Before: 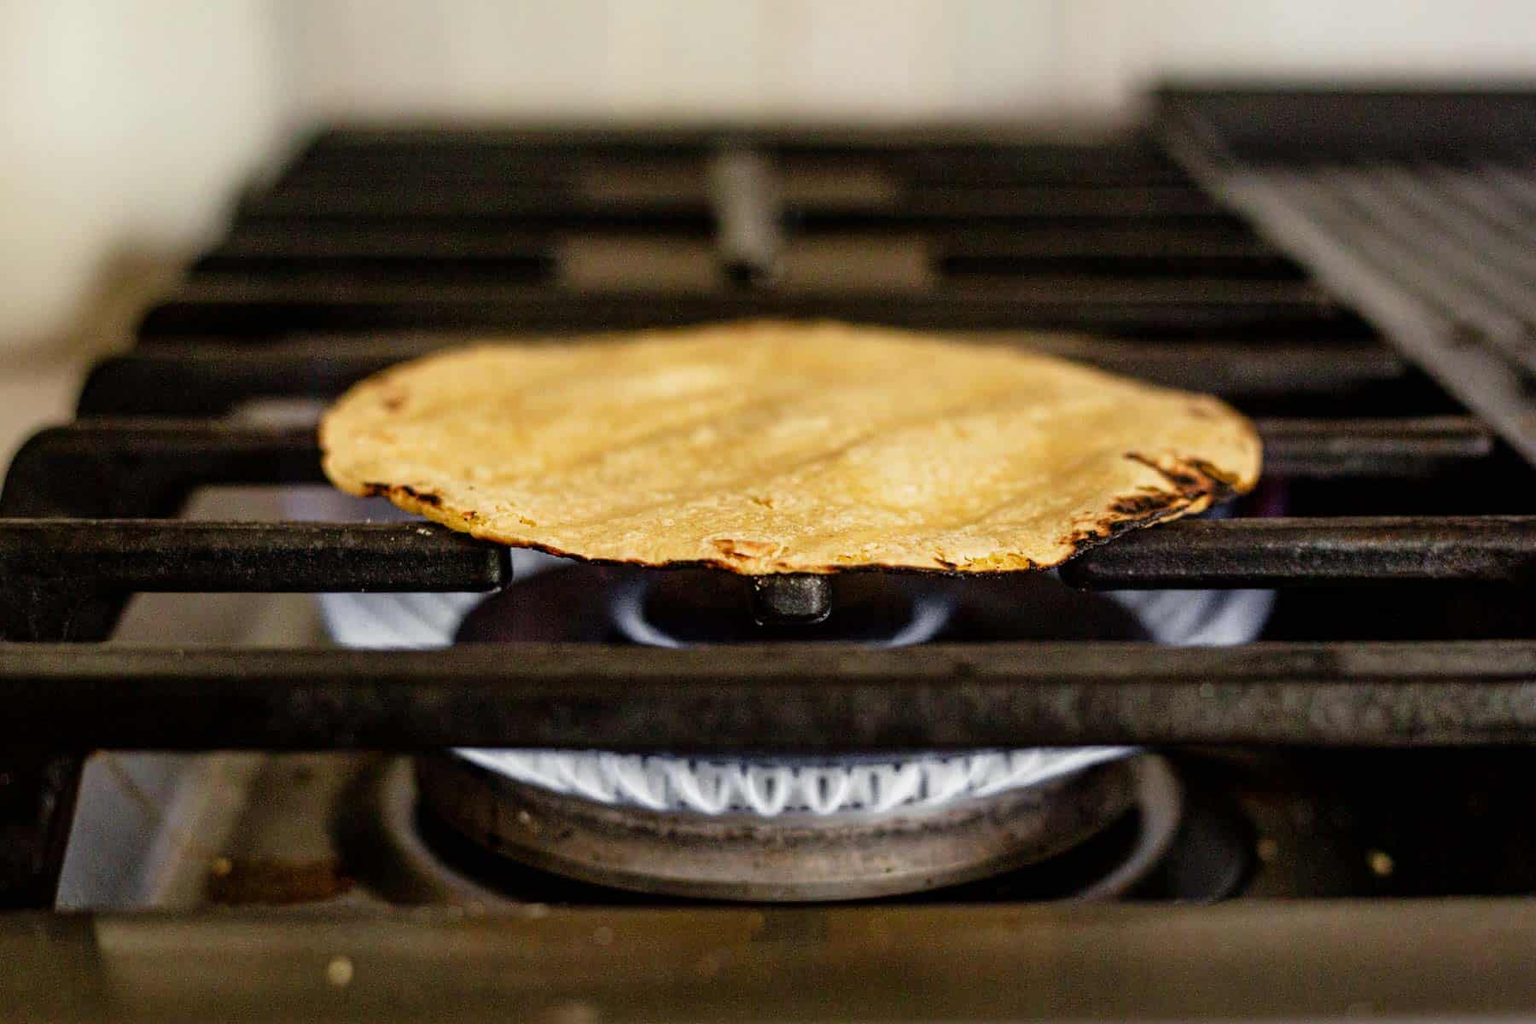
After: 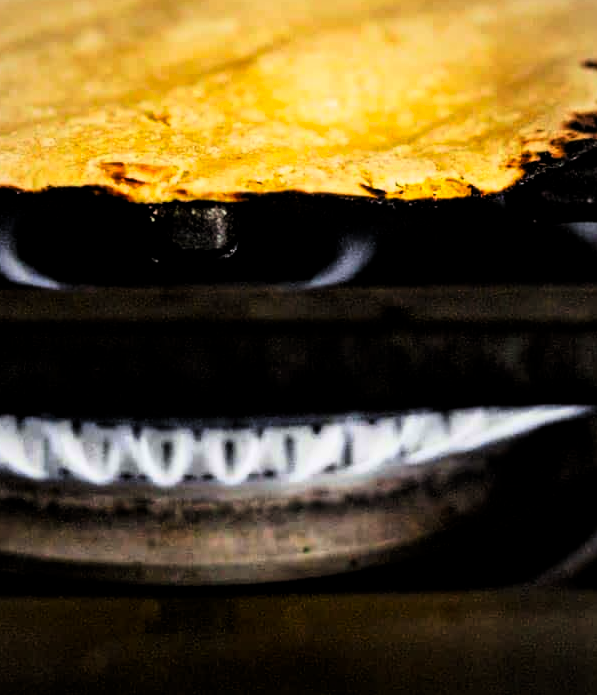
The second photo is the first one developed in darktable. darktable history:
vignetting: fall-off radius 94.96%
crop: left 40.859%, top 39.195%, right 25.939%, bottom 2.864%
tone curve: curves: ch0 [(0, 0) (0.078, 0) (0.241, 0.056) (0.59, 0.574) (0.802, 0.868) (1, 1)], color space Lab, linked channels, preserve colors none
contrast brightness saturation: saturation 0.509
